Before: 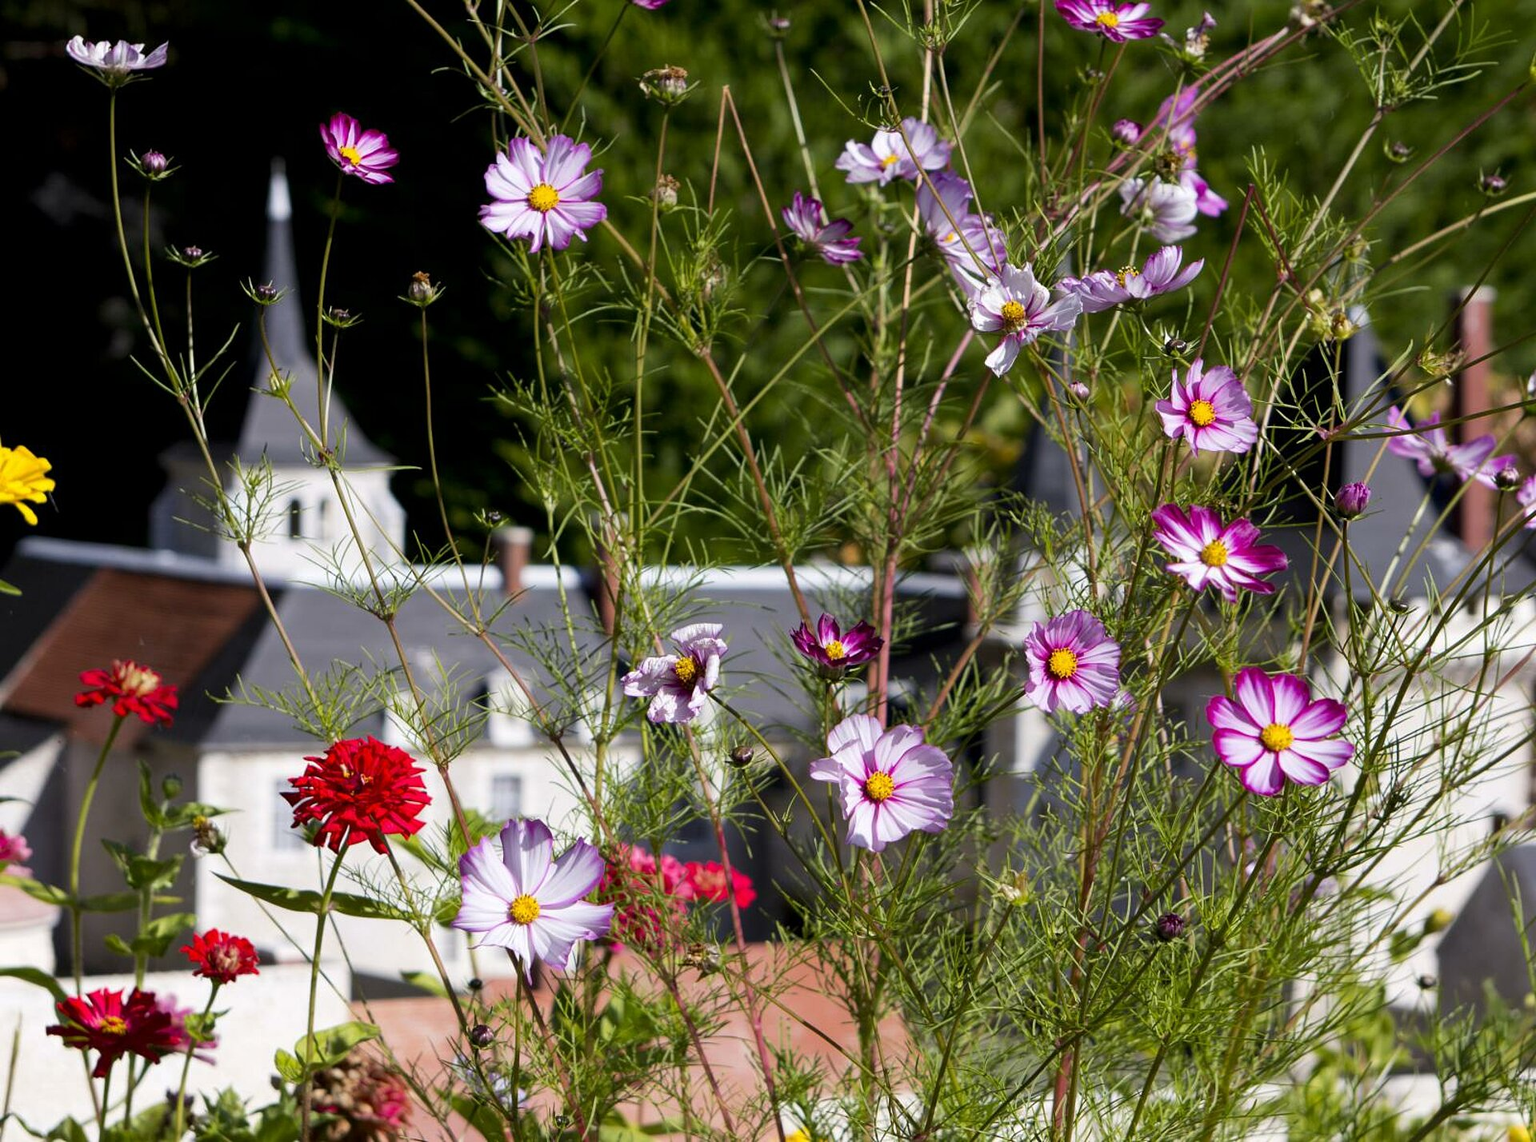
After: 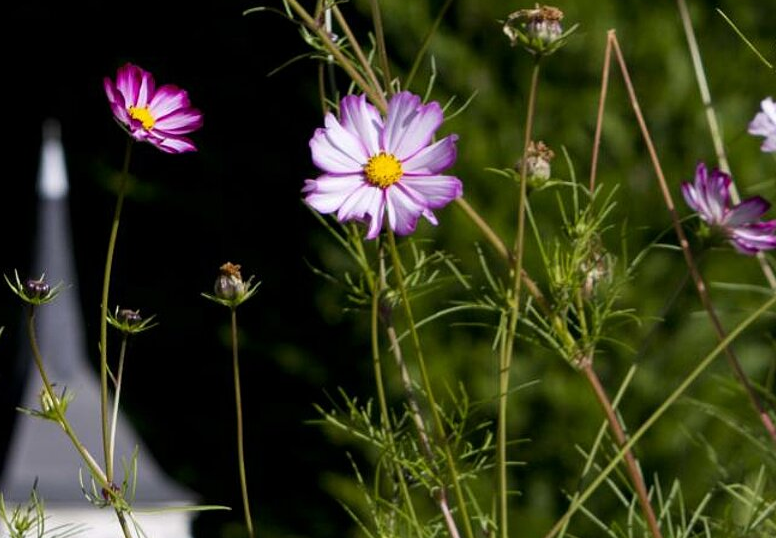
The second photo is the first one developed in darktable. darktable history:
crop: left 15.449%, top 5.421%, right 44.125%, bottom 56.875%
